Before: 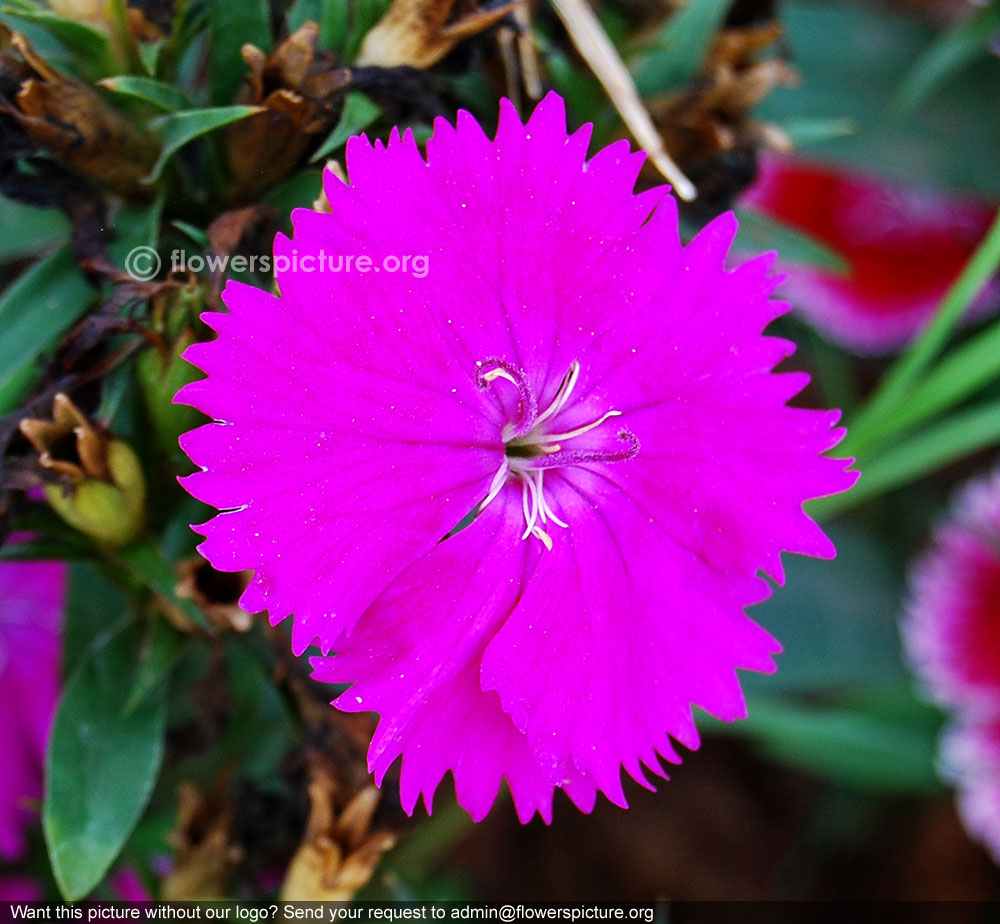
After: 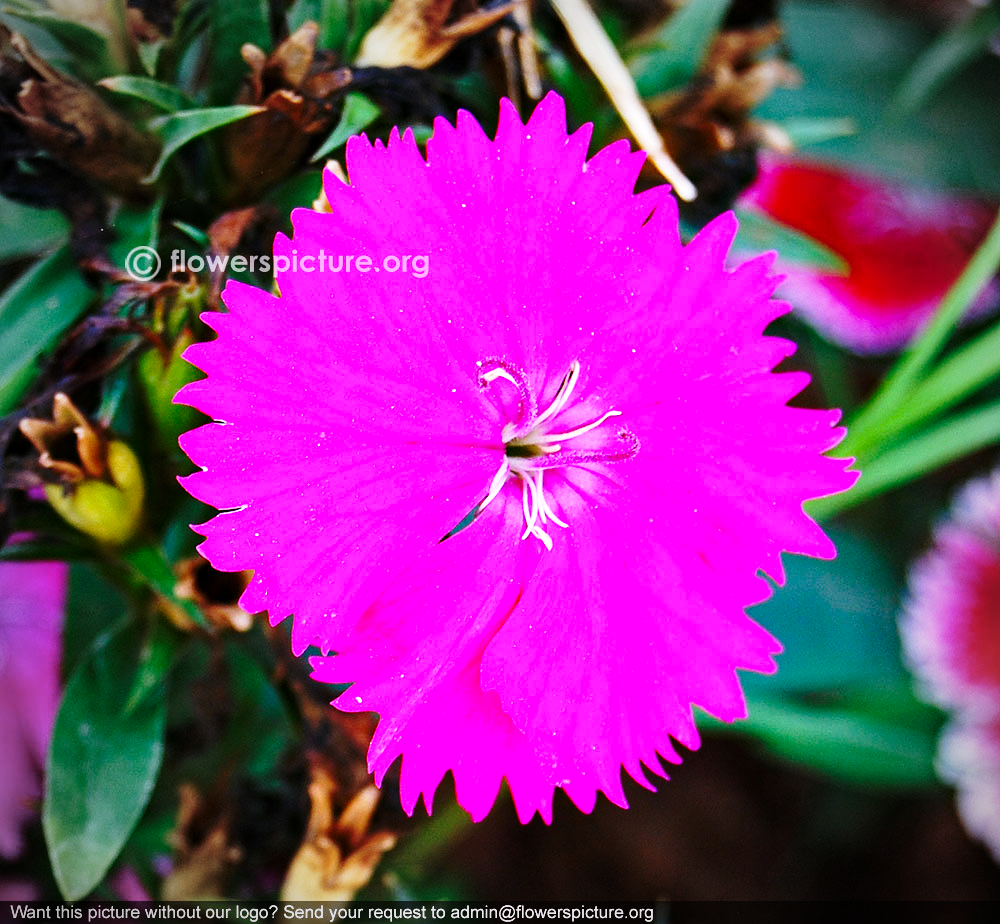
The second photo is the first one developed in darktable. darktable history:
vignetting: automatic ratio true
haze removal: compatibility mode true, adaptive false
white balance: red 1.05, blue 1.072
base curve: curves: ch0 [(0, 0) (0.036, 0.037) (0.121, 0.228) (0.46, 0.76) (0.859, 0.983) (1, 1)], preserve colors none
